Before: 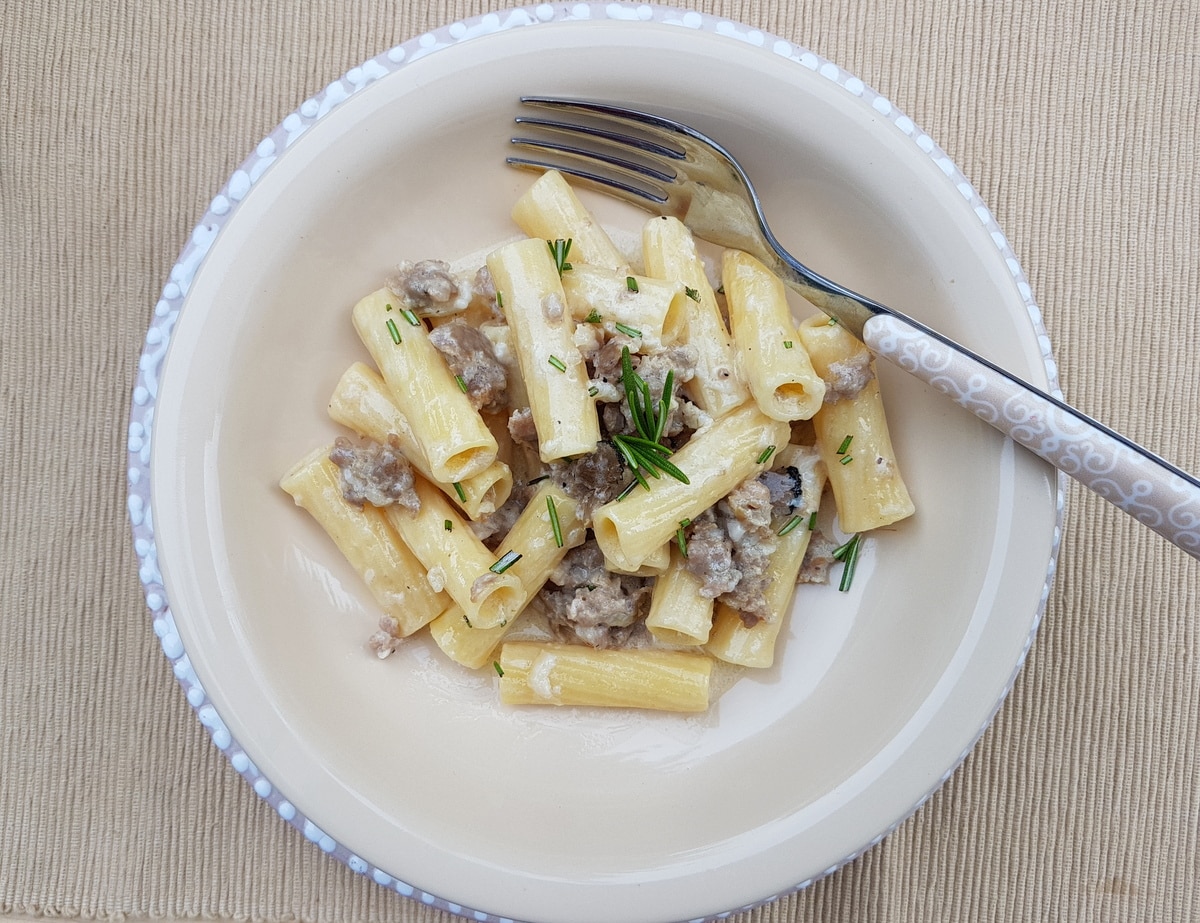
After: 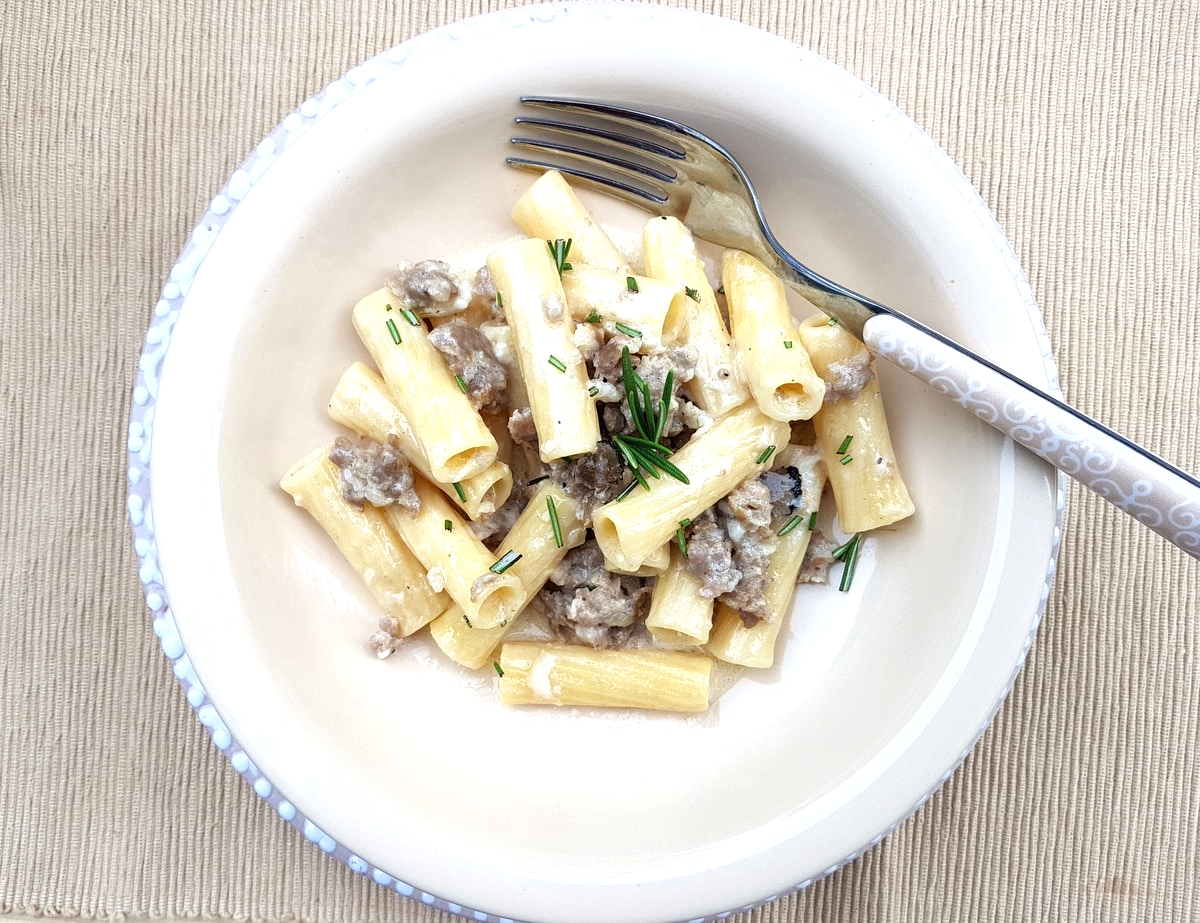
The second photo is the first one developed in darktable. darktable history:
shadows and highlights: shadows 20.7, highlights -20.55, soften with gaussian
tone equalizer: -8 EV -0.756 EV, -7 EV -0.715 EV, -6 EV -0.624 EV, -5 EV -0.4 EV, -3 EV 0.369 EV, -2 EV 0.6 EV, -1 EV 0.674 EV, +0 EV 0.726 EV, mask exposure compensation -0.515 EV
color zones: curves: ch0 [(0, 0.5) (0.125, 0.4) (0.25, 0.5) (0.375, 0.4) (0.5, 0.4) (0.625, 0.35) (0.75, 0.35) (0.875, 0.5)]; ch1 [(0, 0.35) (0.125, 0.45) (0.25, 0.35) (0.375, 0.35) (0.5, 0.35) (0.625, 0.35) (0.75, 0.45) (0.875, 0.35)]; ch2 [(0, 0.6) (0.125, 0.5) (0.25, 0.5) (0.375, 0.6) (0.5, 0.6) (0.625, 0.5) (0.75, 0.5) (0.875, 0.5)], mix -60.57%
